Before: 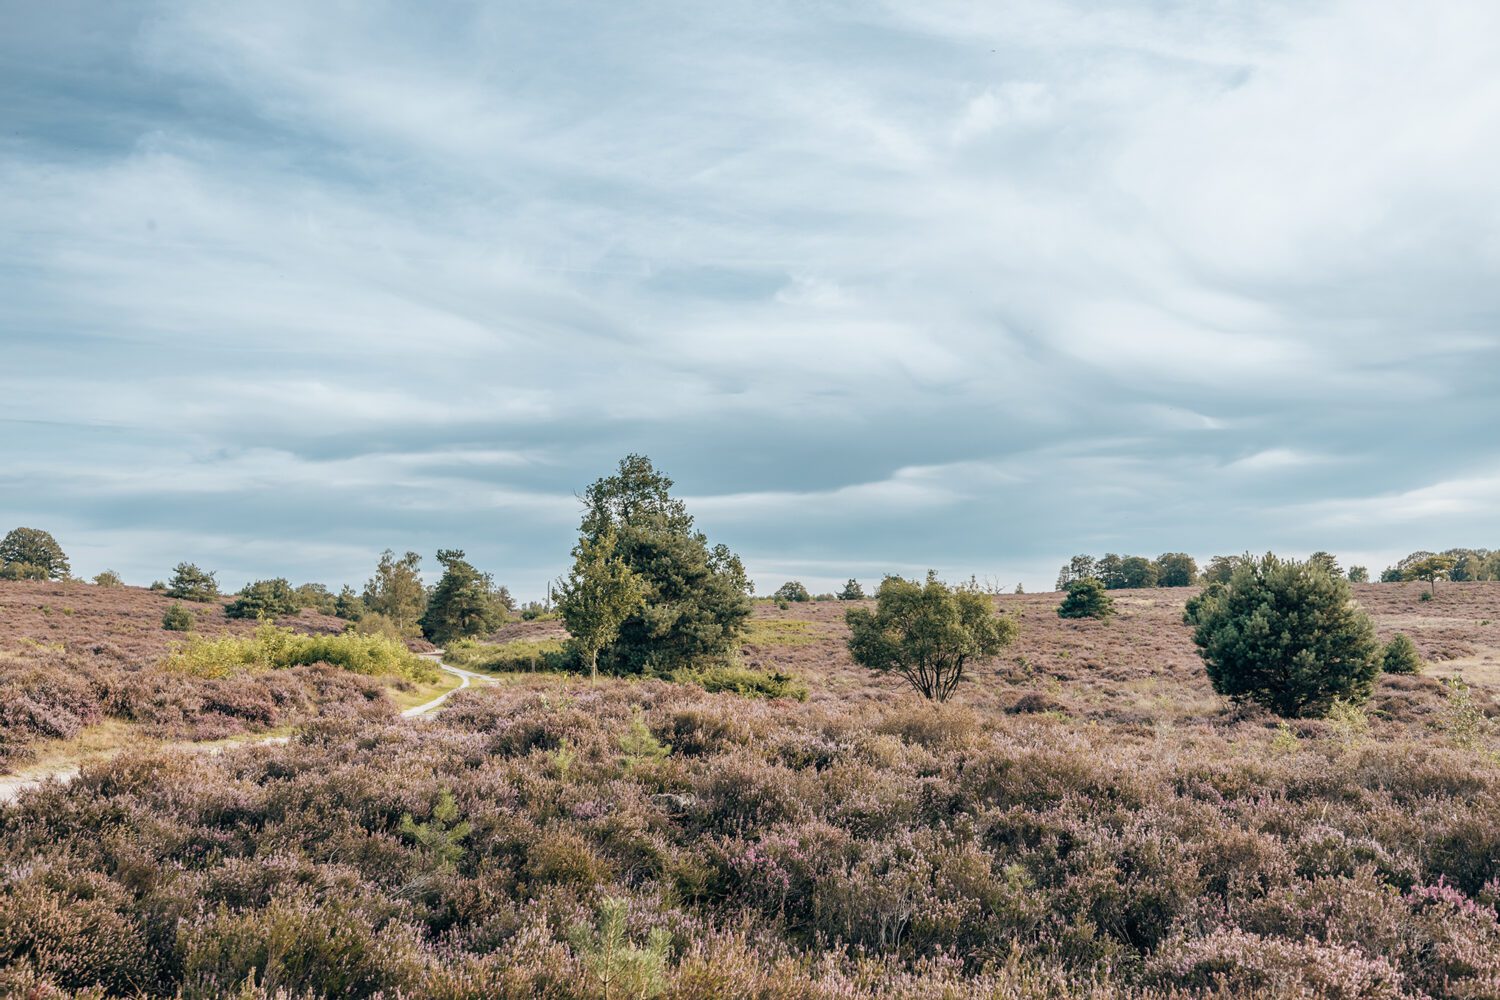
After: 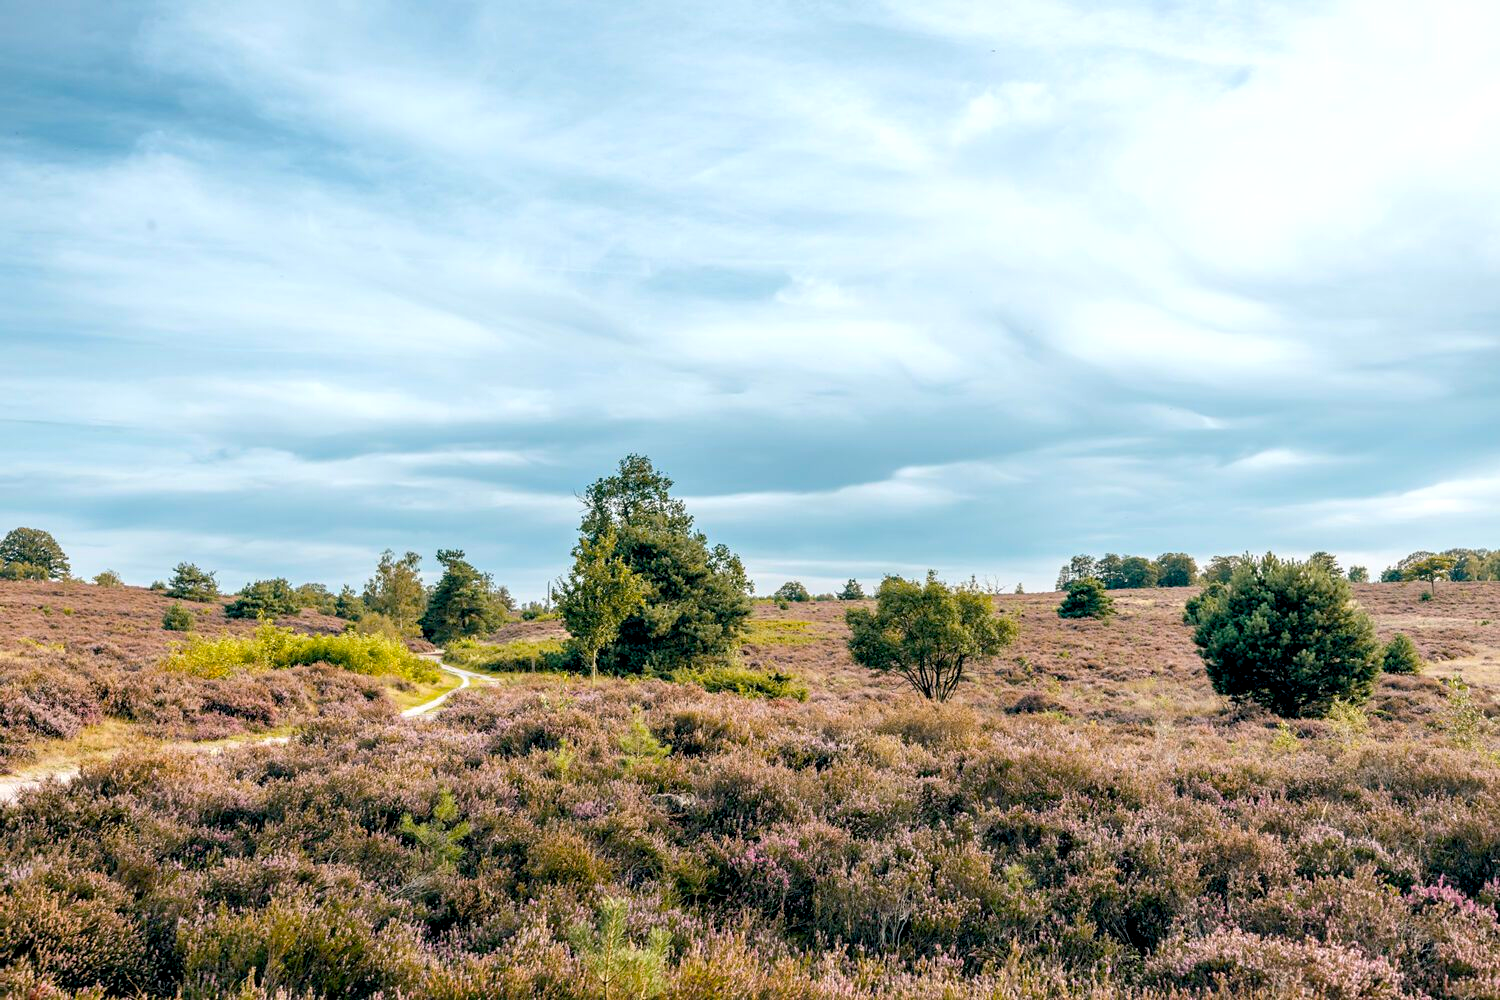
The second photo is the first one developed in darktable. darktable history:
color balance rgb: shadows lift › chroma 2.048%, shadows lift › hue 187.12°, perceptual saturation grading › global saturation 30.638%, perceptual brilliance grading › highlights 7.526%, perceptual brilliance grading › mid-tones 3.557%, perceptual brilliance grading › shadows 2.217%, global vibrance 20%
tone equalizer: mask exposure compensation -0.513 EV
exposure: black level correction 0.01, exposure 0.015 EV, compensate highlight preservation false
